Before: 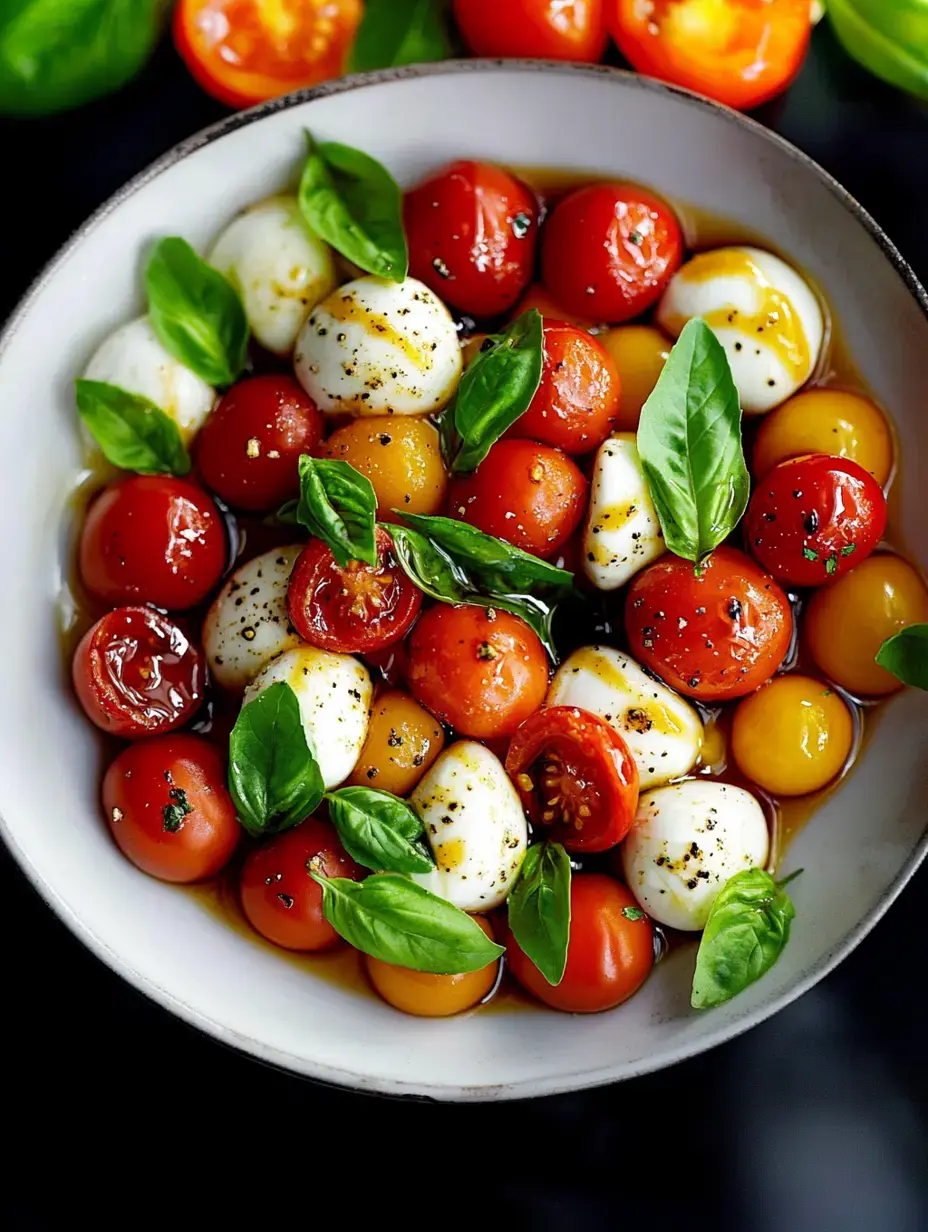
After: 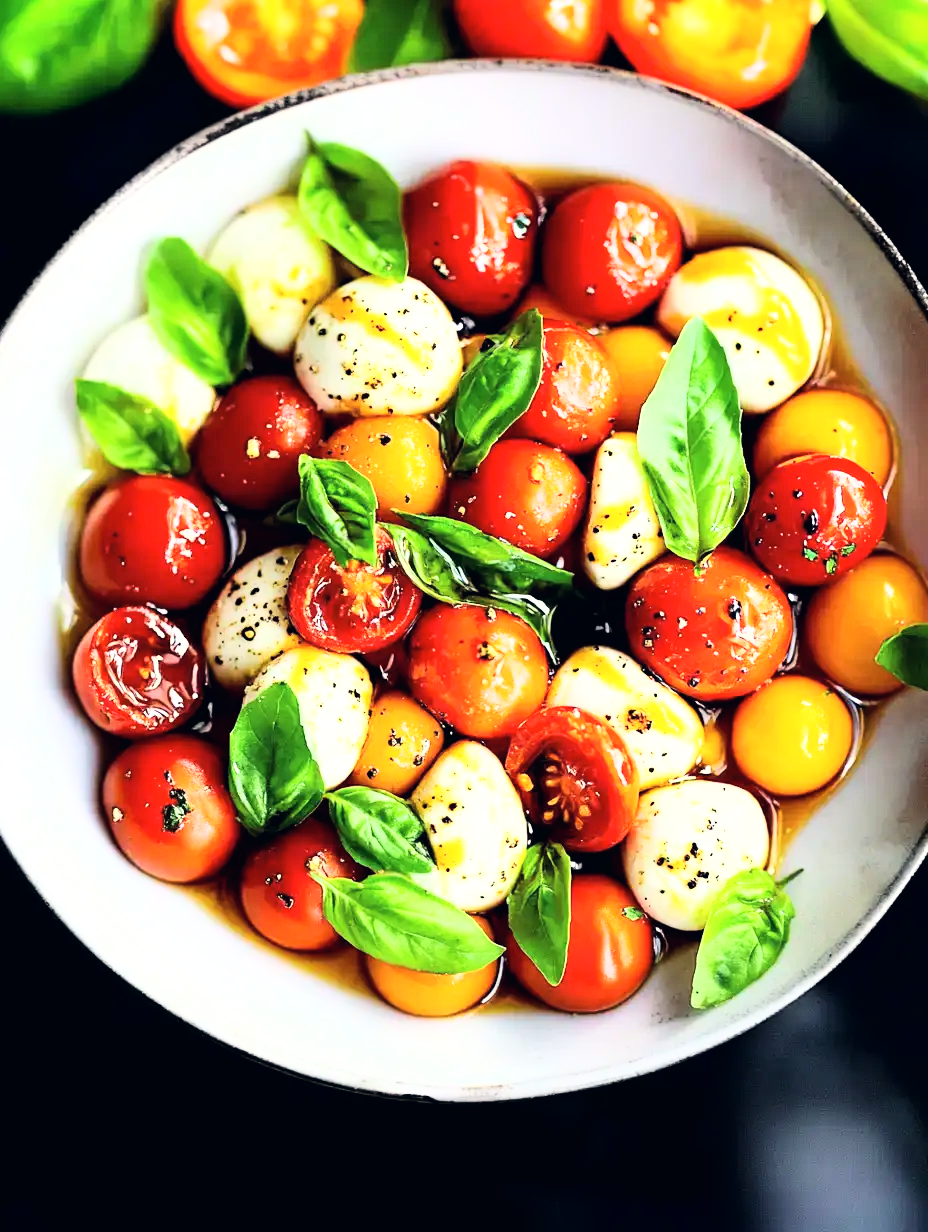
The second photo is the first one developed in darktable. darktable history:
exposure: black level correction 0, exposure 0.499 EV, compensate exposure bias true, compensate highlight preservation false
base curve: curves: ch0 [(0, 0) (0.007, 0.004) (0.027, 0.03) (0.046, 0.07) (0.207, 0.54) (0.442, 0.872) (0.673, 0.972) (1, 1)]
contrast brightness saturation: saturation -0.046
color correction: highlights a* 0.188, highlights b* 2.67, shadows a* -0.89, shadows b* -4.14
